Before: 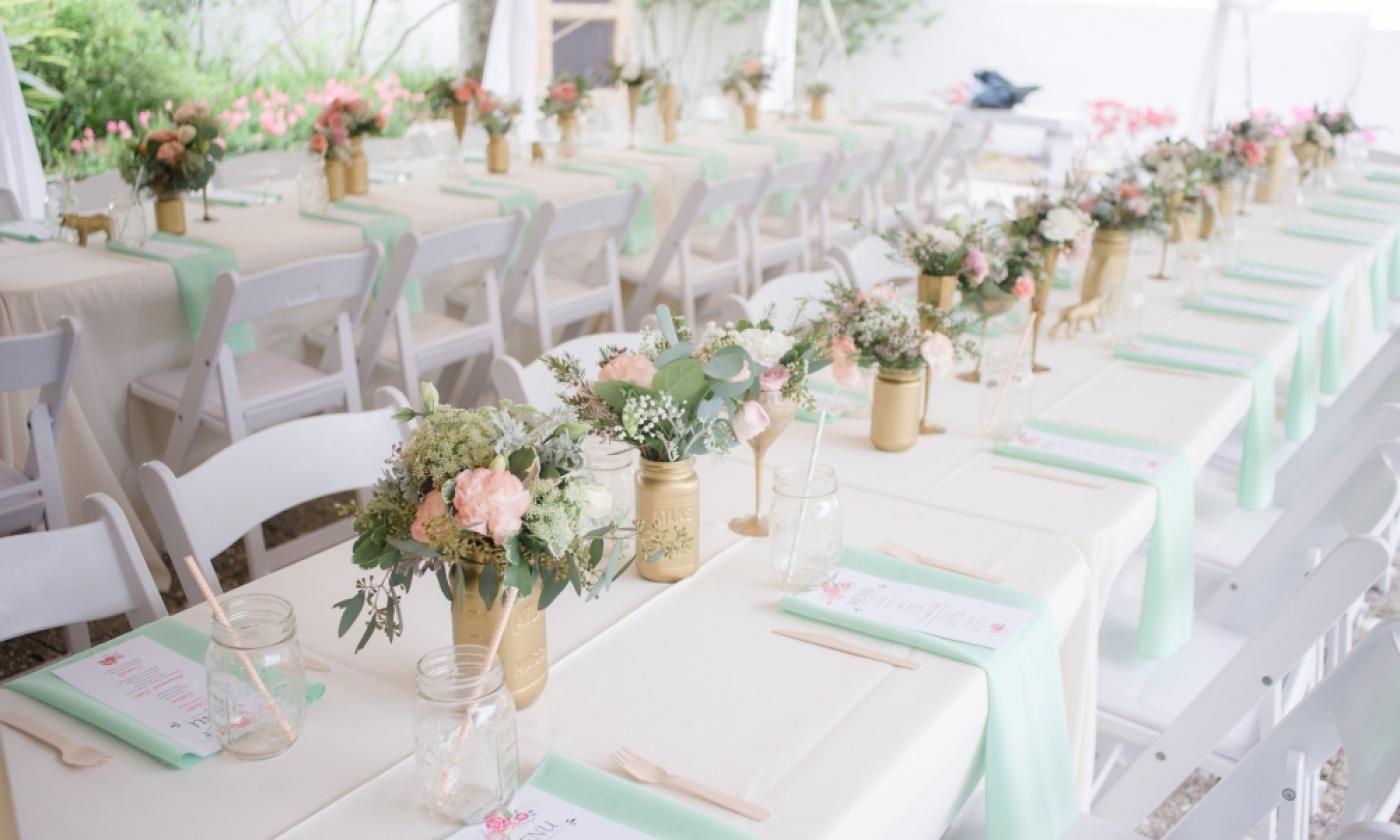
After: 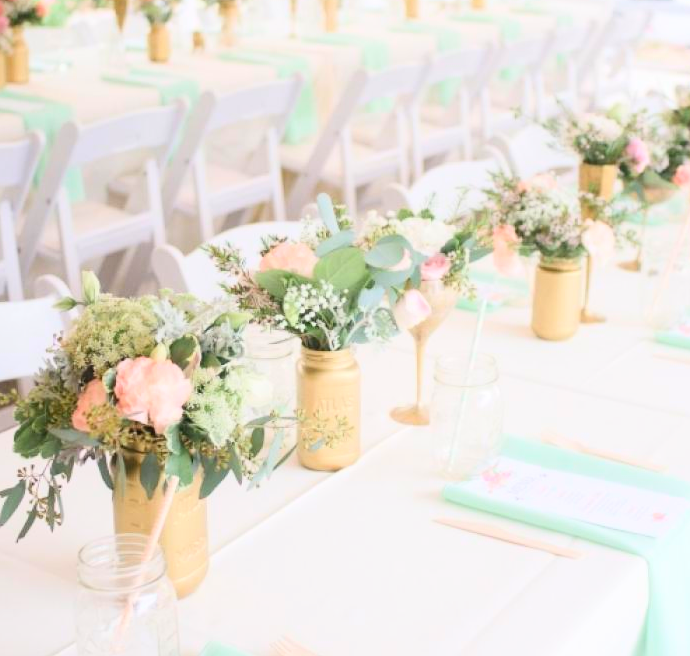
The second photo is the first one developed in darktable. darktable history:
contrast brightness saturation: contrast 0.24, brightness 0.258, saturation 0.382
crop and rotate: angle 0.014°, left 24.252%, top 13.233%, right 26.373%, bottom 8.545%
